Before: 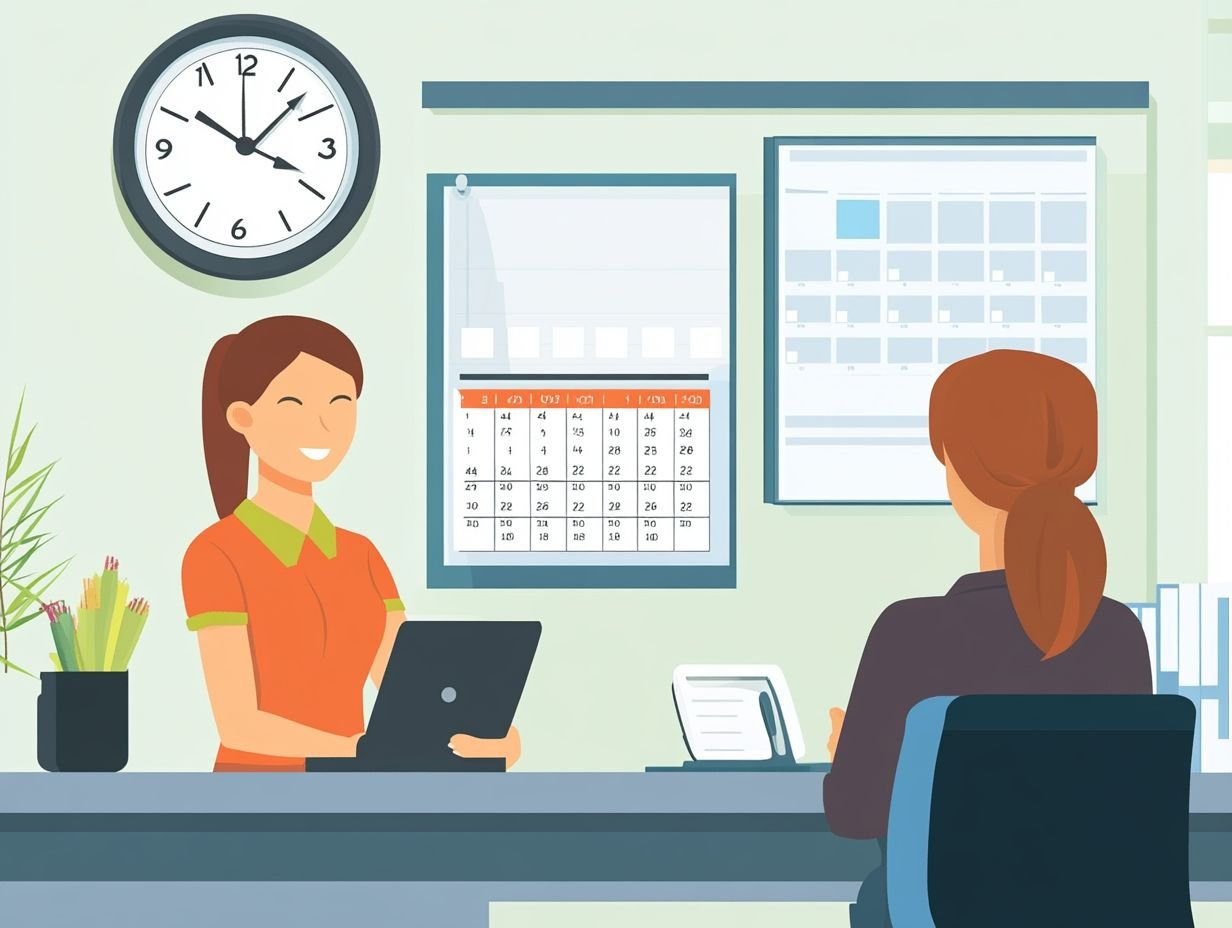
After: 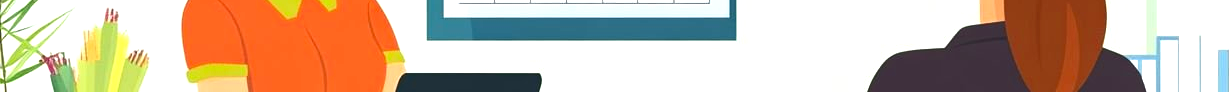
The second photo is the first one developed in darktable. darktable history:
crop and rotate: top 59.084%, bottom 30.916%
exposure: black level correction 0, exposure 0.5 EV, compensate highlight preservation false
contrast brightness saturation: contrast 0.1, brightness -0.26, saturation 0.14
